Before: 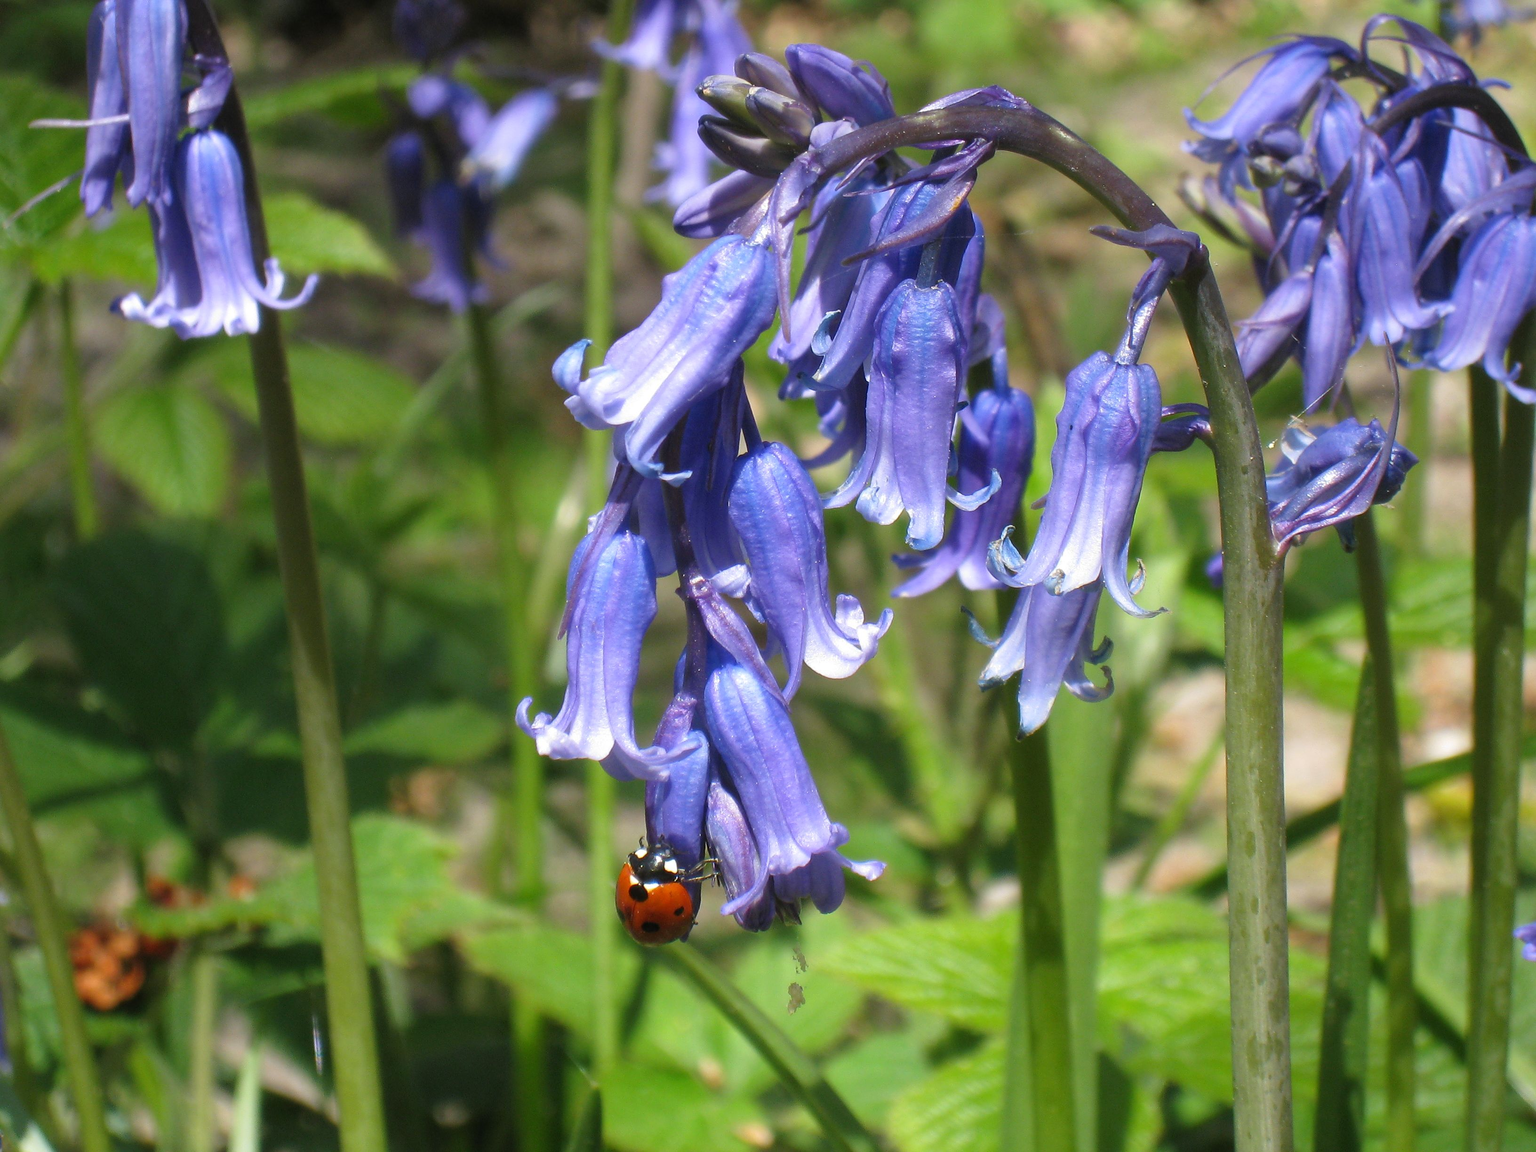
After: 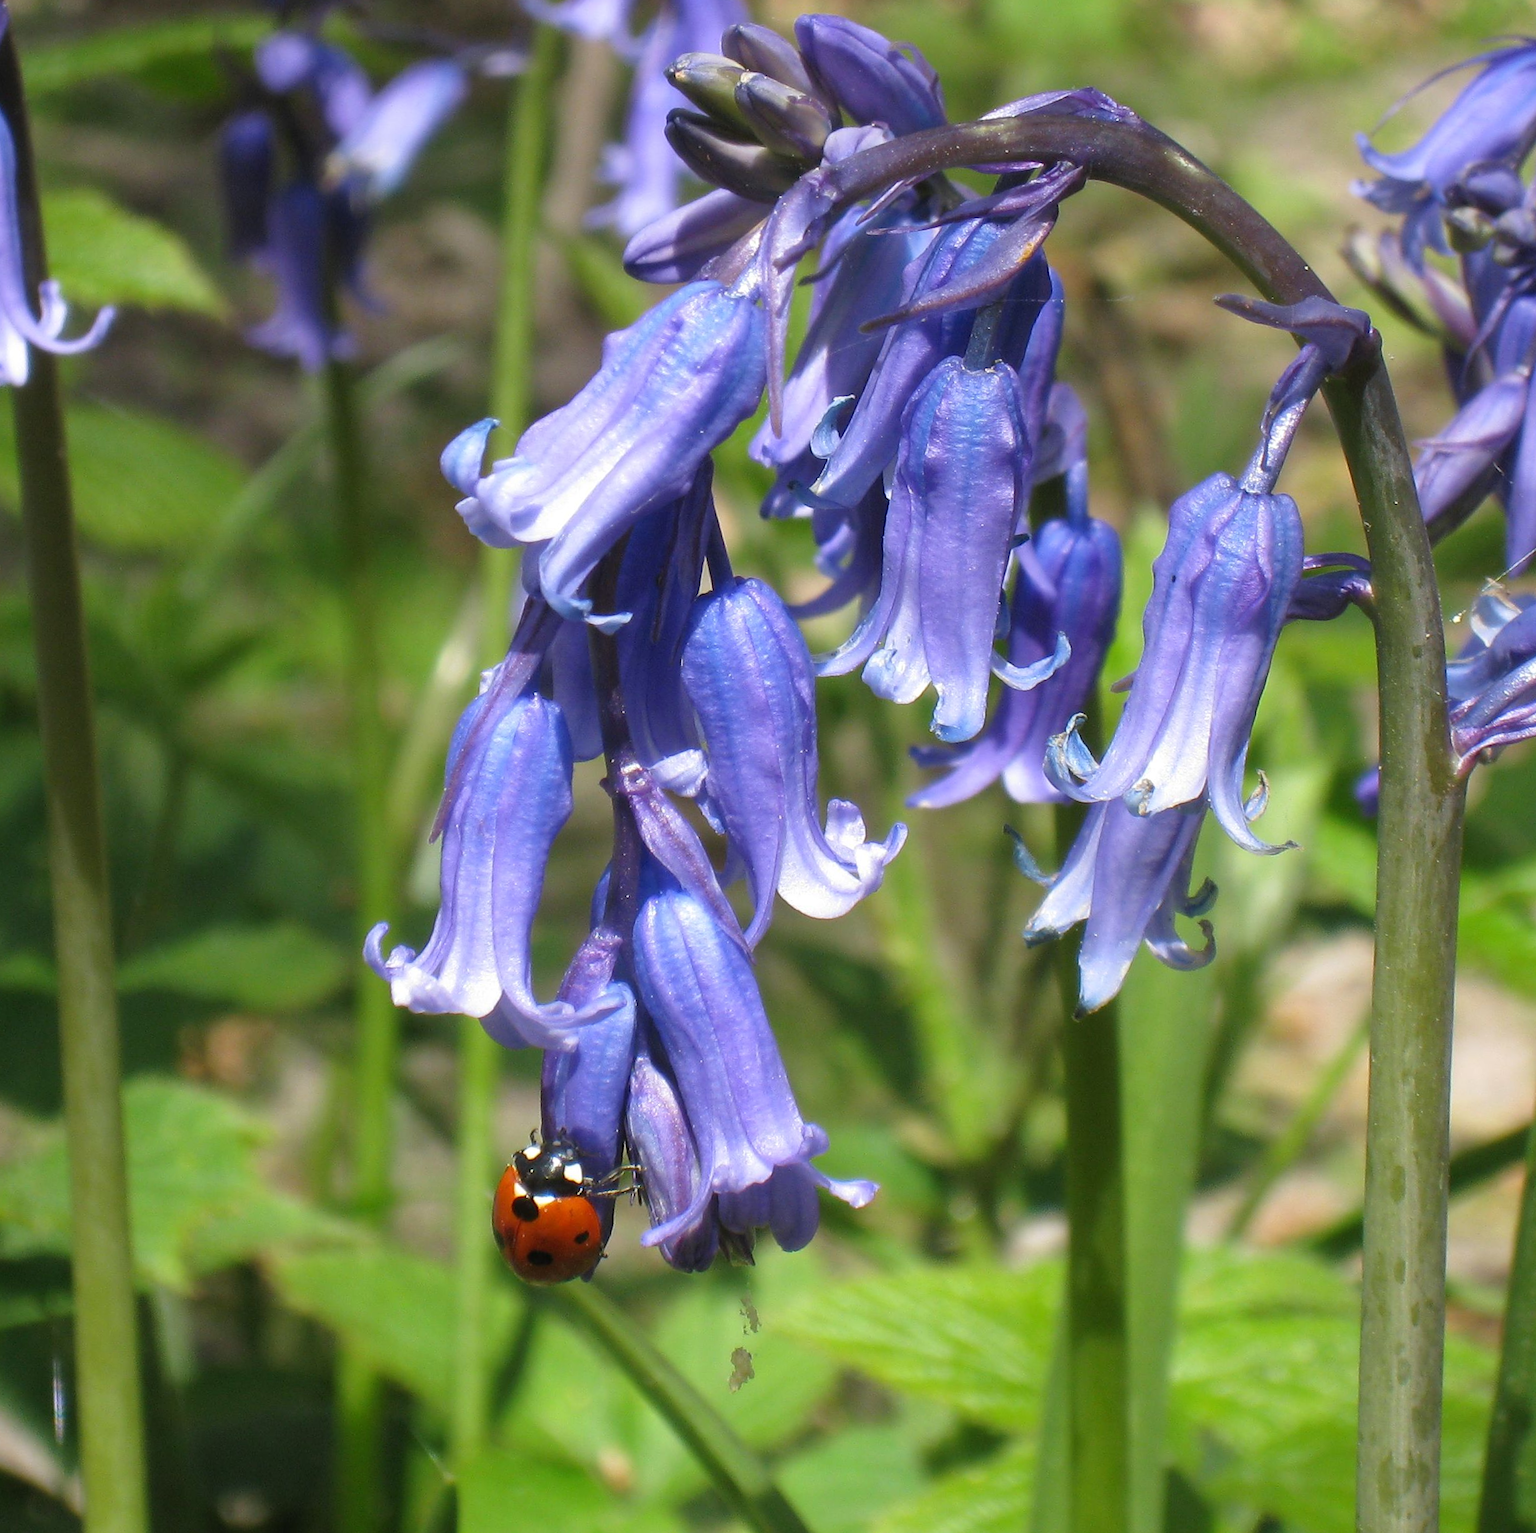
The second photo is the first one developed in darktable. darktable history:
crop and rotate: angle -2.92°, left 14.259%, top 0.026%, right 10.73%, bottom 0.069%
